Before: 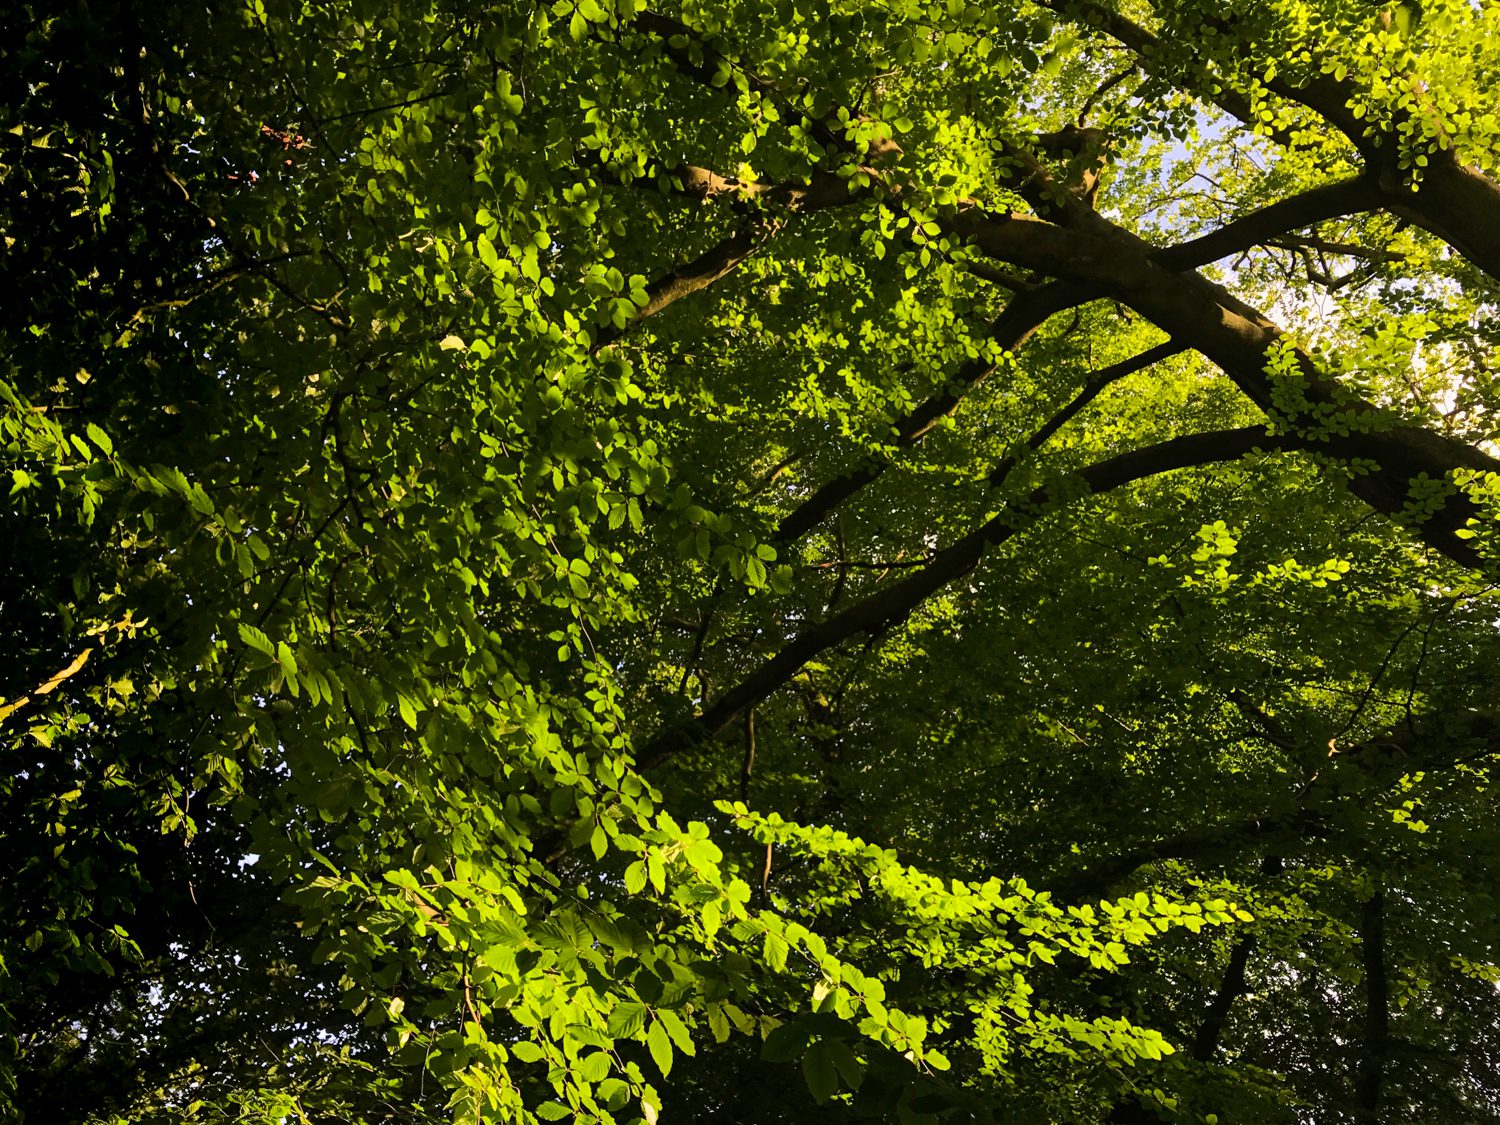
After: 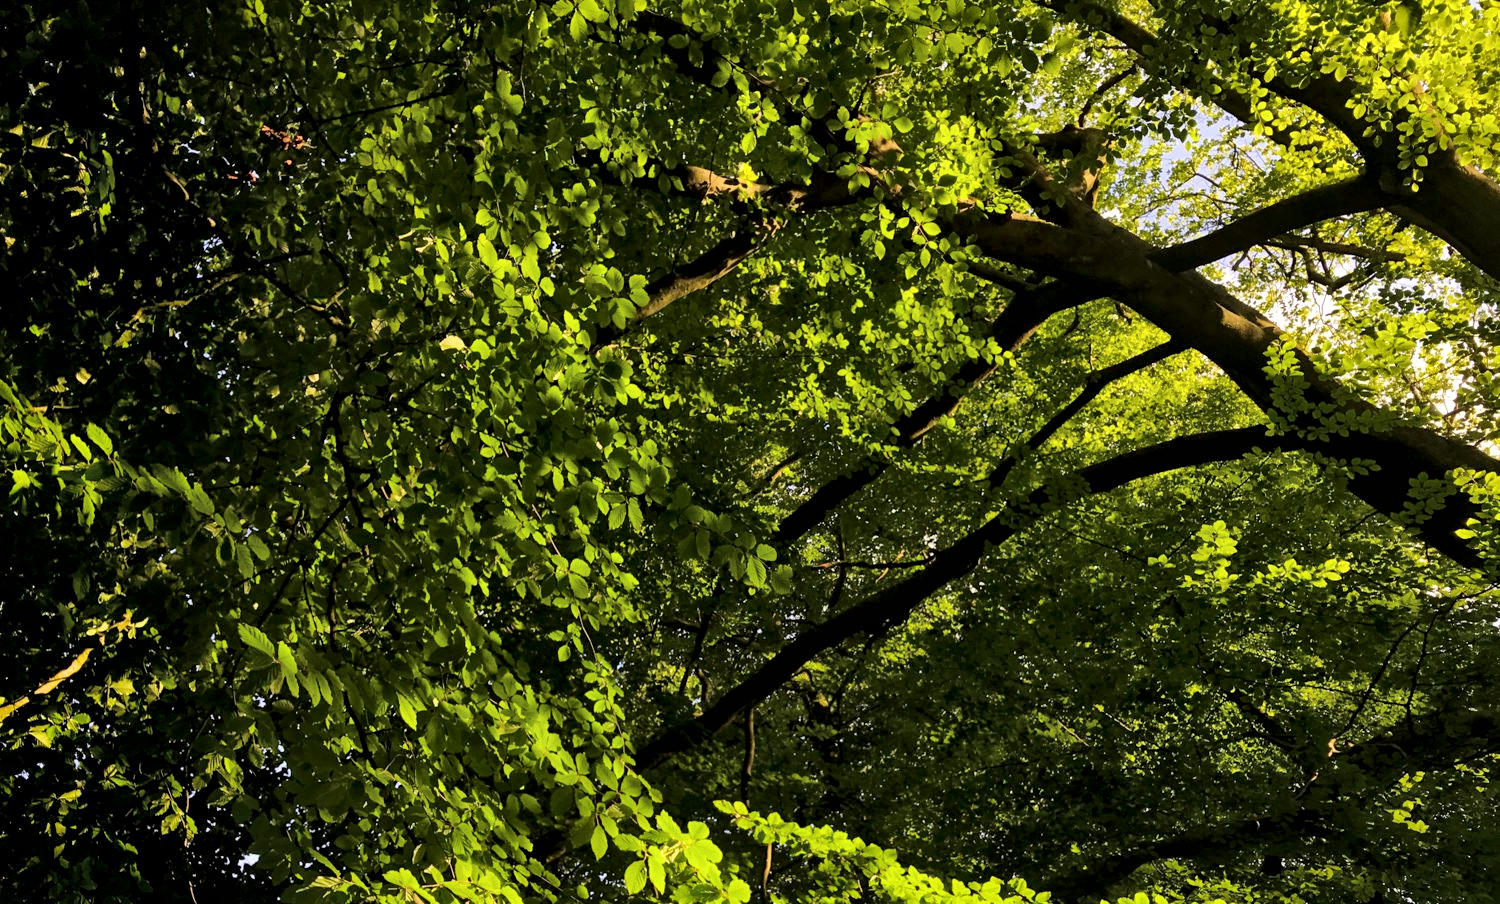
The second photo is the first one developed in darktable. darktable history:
crop: bottom 19.577%
local contrast: mode bilateral grid, contrast 20, coarseness 51, detail 171%, midtone range 0.2
